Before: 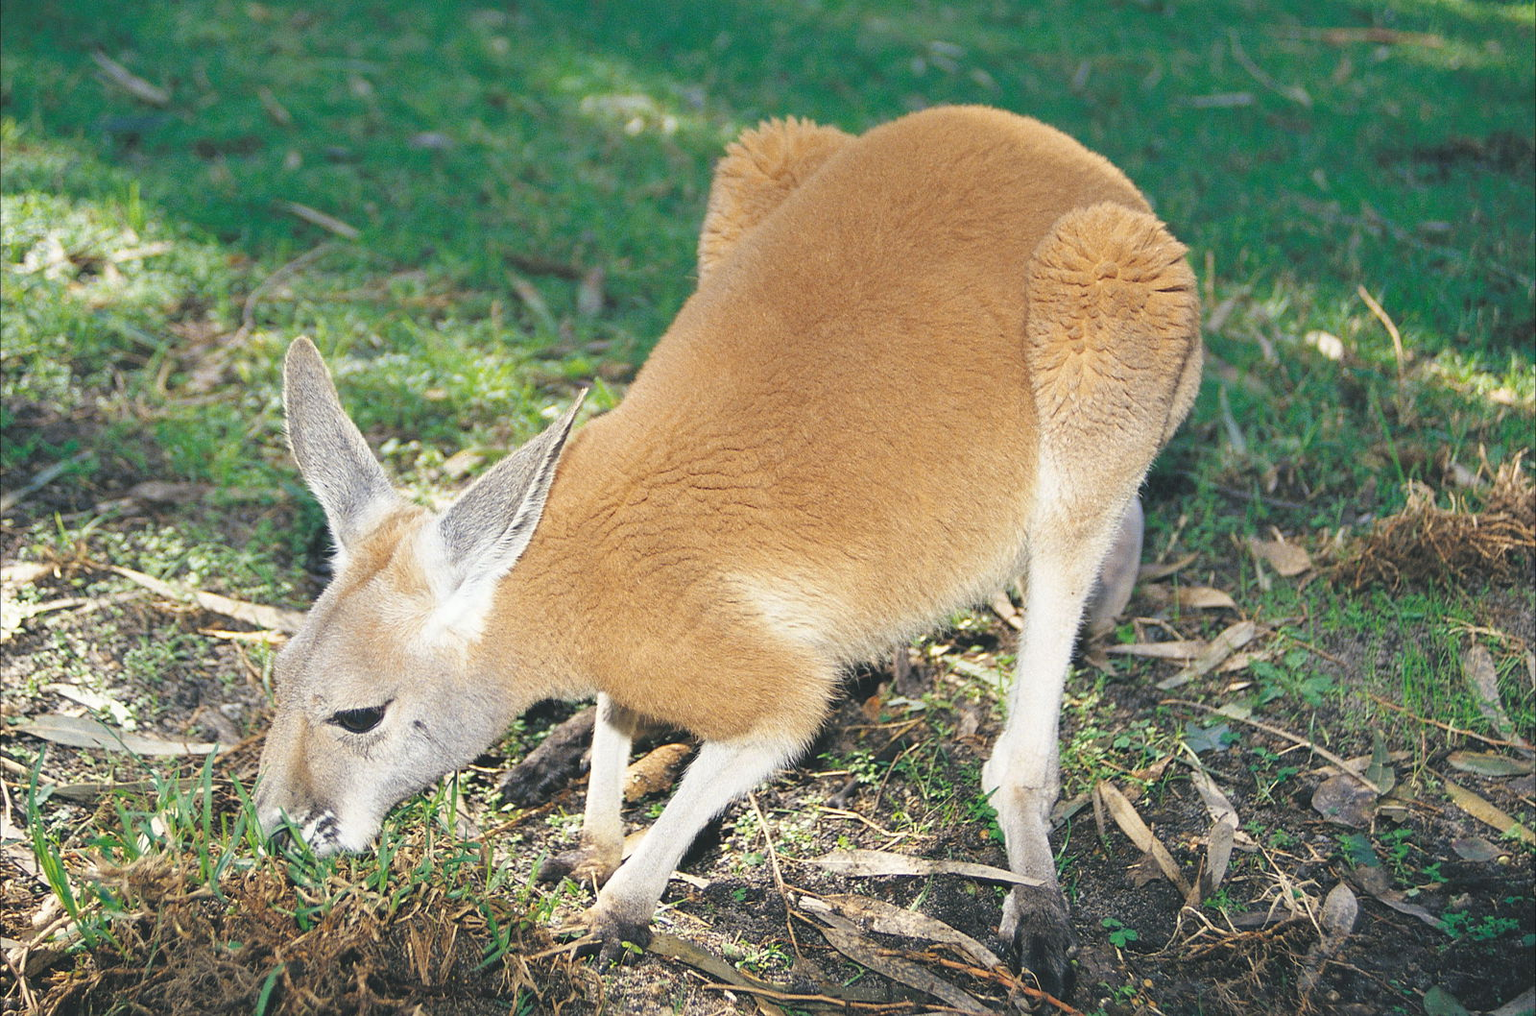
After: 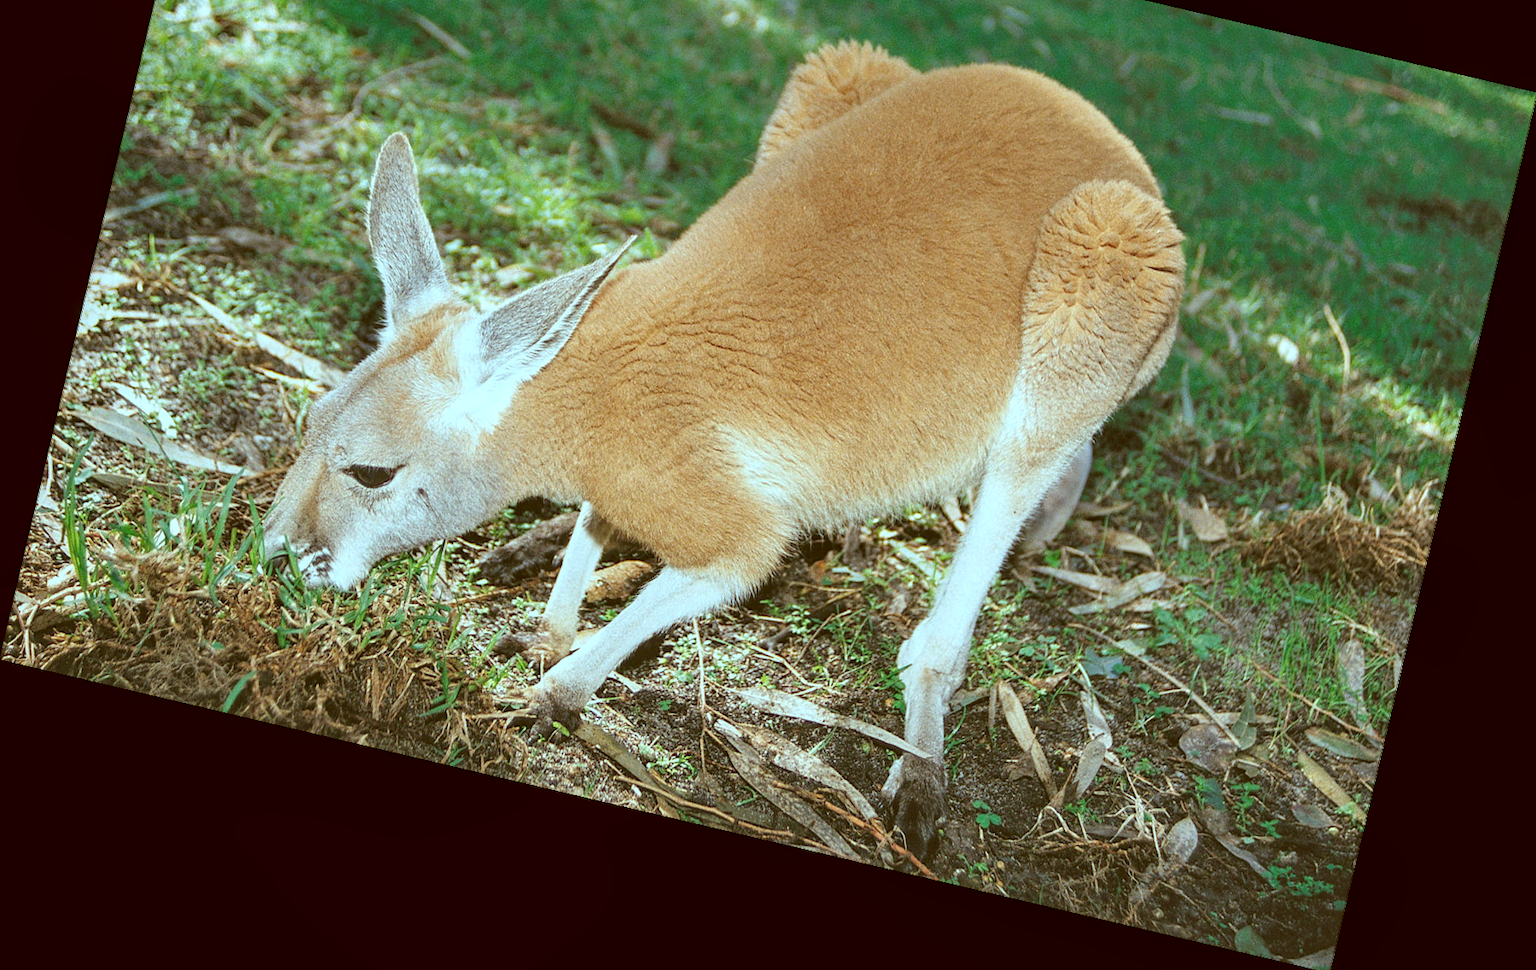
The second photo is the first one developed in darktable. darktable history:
rotate and perspective: rotation 13.27°, automatic cropping off
crop and rotate: top 18.507%
local contrast: on, module defaults
color correction: highlights a* -14.62, highlights b* -16.22, shadows a* 10.12, shadows b* 29.4
